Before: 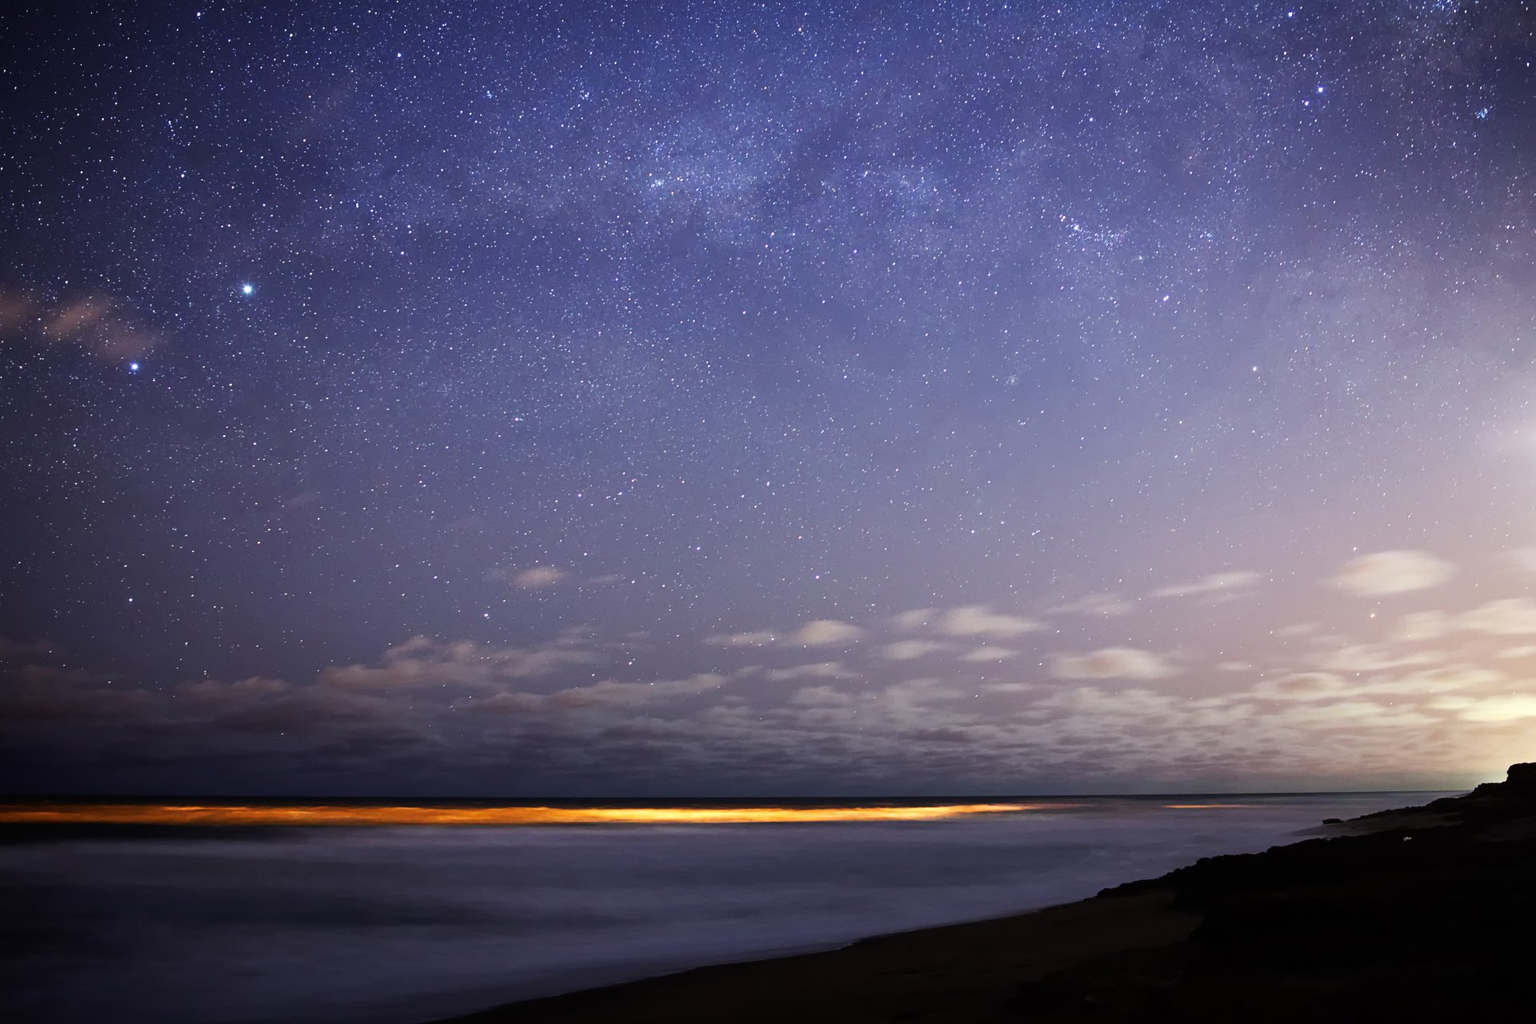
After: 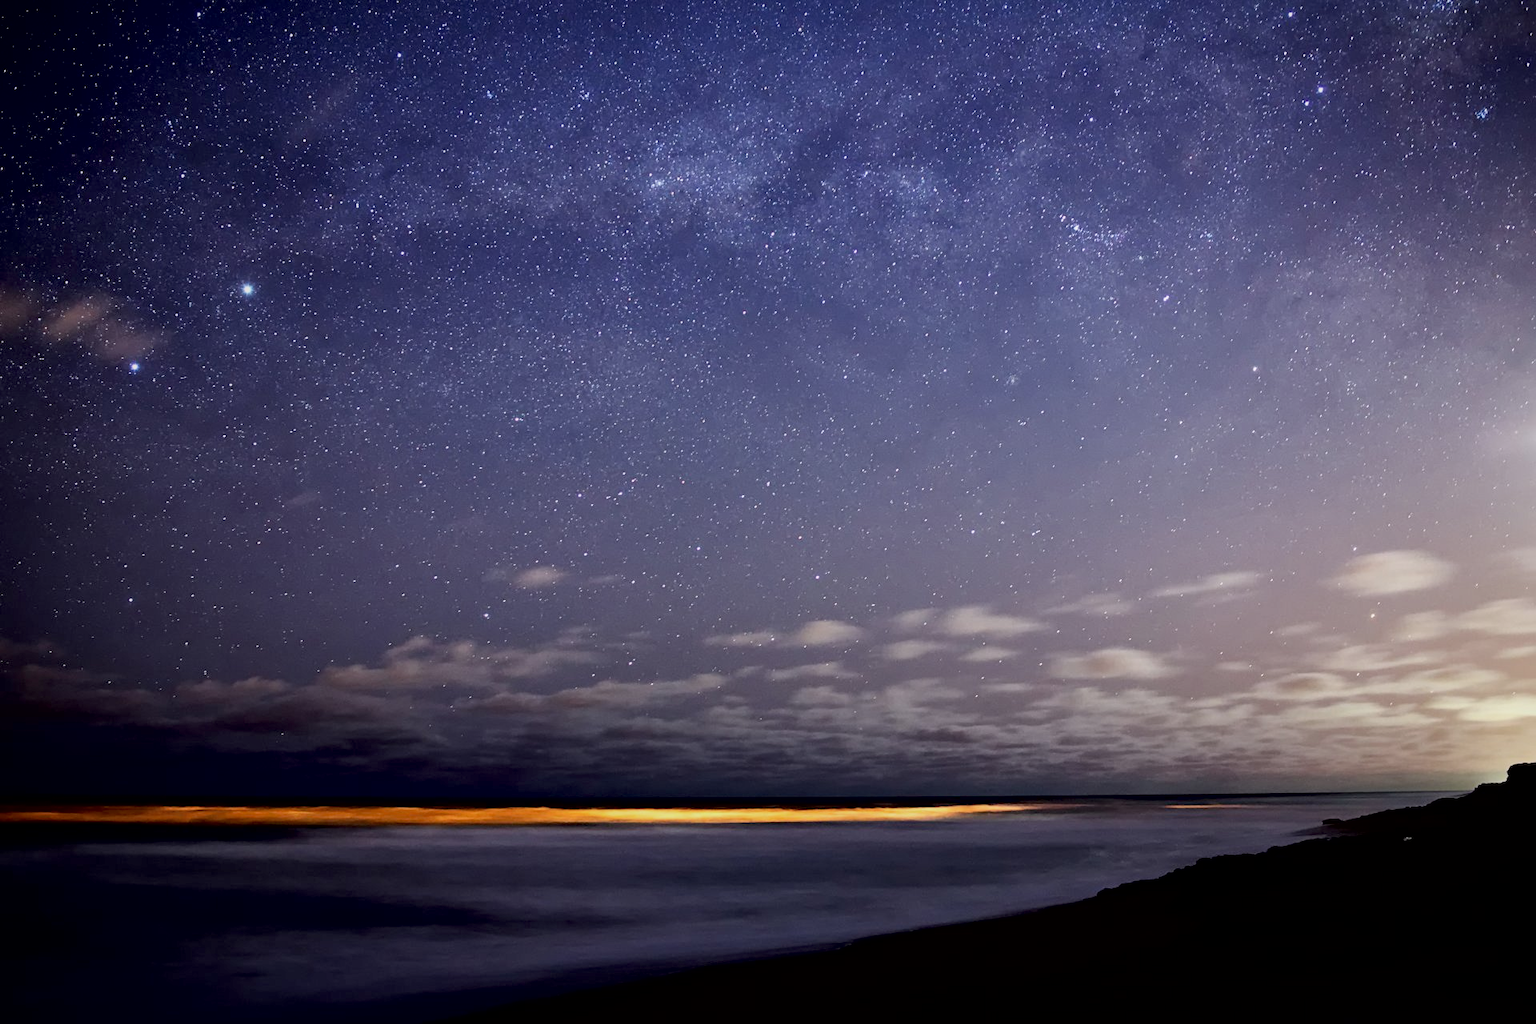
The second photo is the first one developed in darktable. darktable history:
local contrast: mode bilateral grid, contrast 51, coarseness 51, detail 150%, midtone range 0.2
exposure: black level correction 0.011, exposure -0.48 EV, compensate highlight preservation false
